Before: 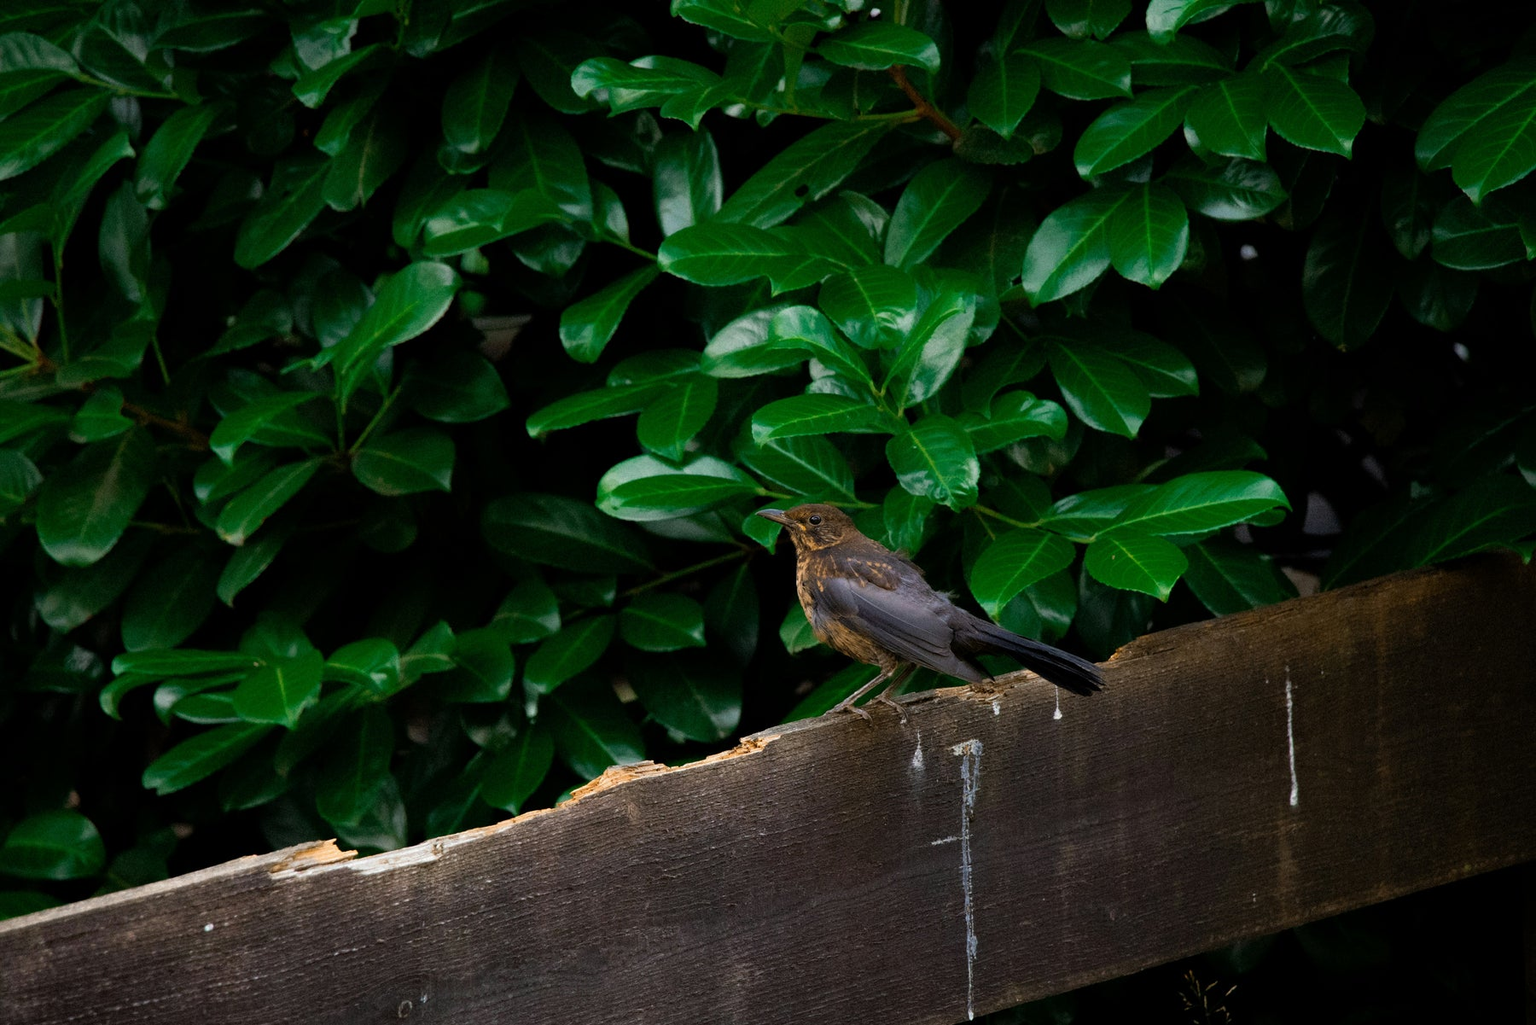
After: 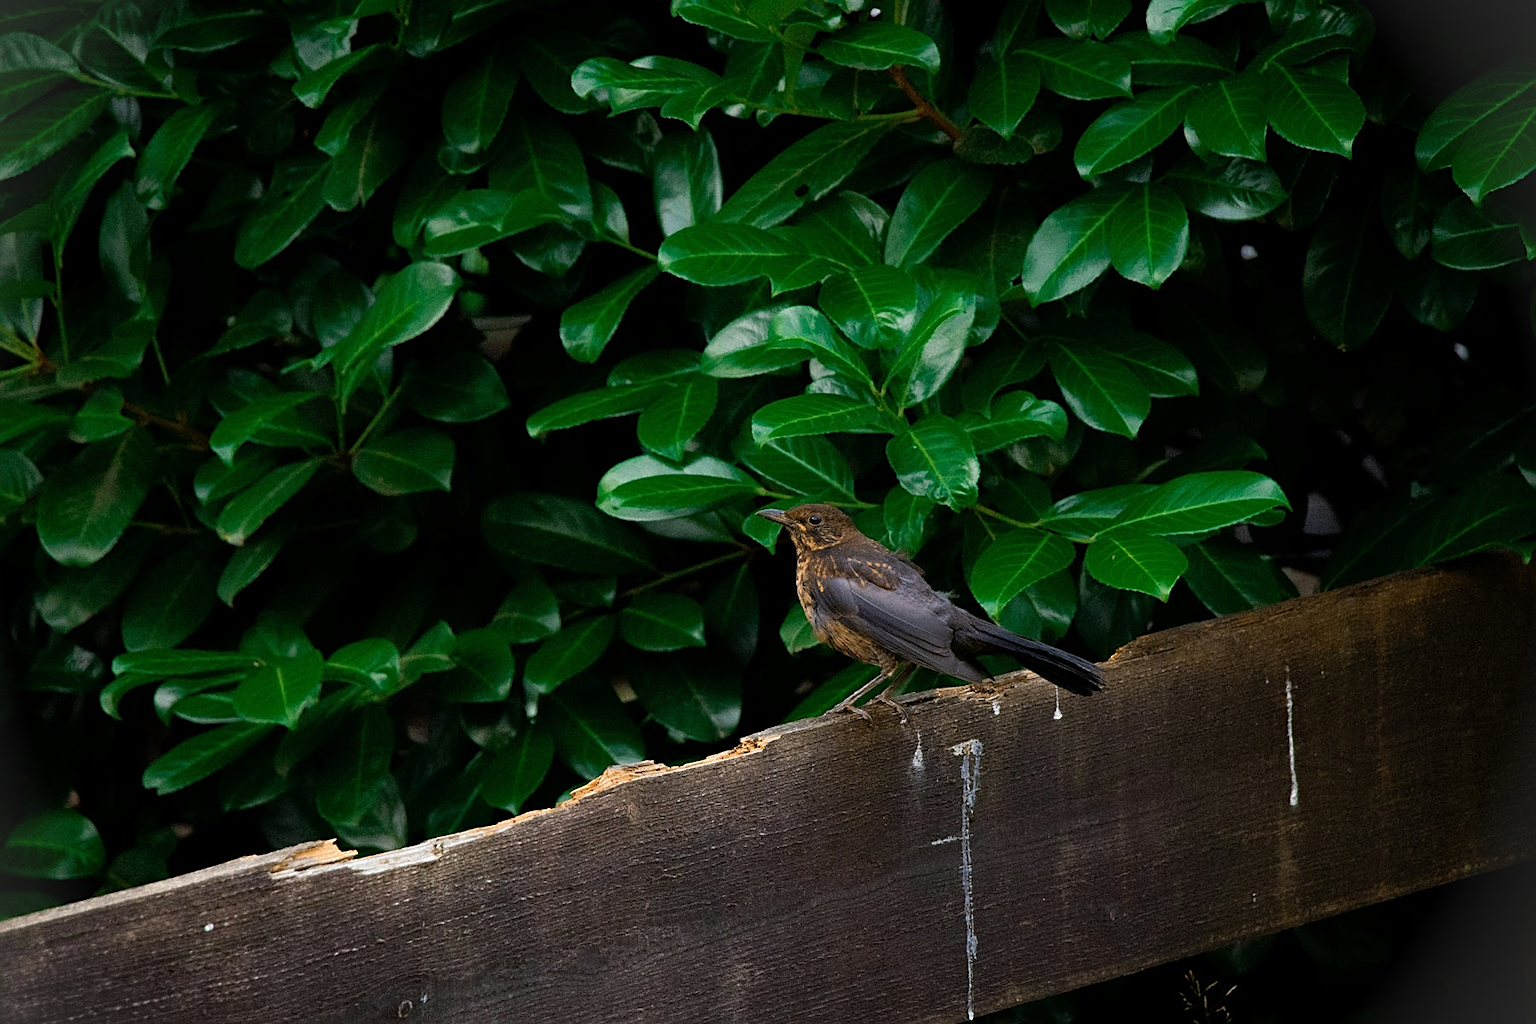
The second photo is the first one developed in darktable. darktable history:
vignetting: fall-off start 100%, brightness 0.05, saturation 0
sharpen: on, module defaults
